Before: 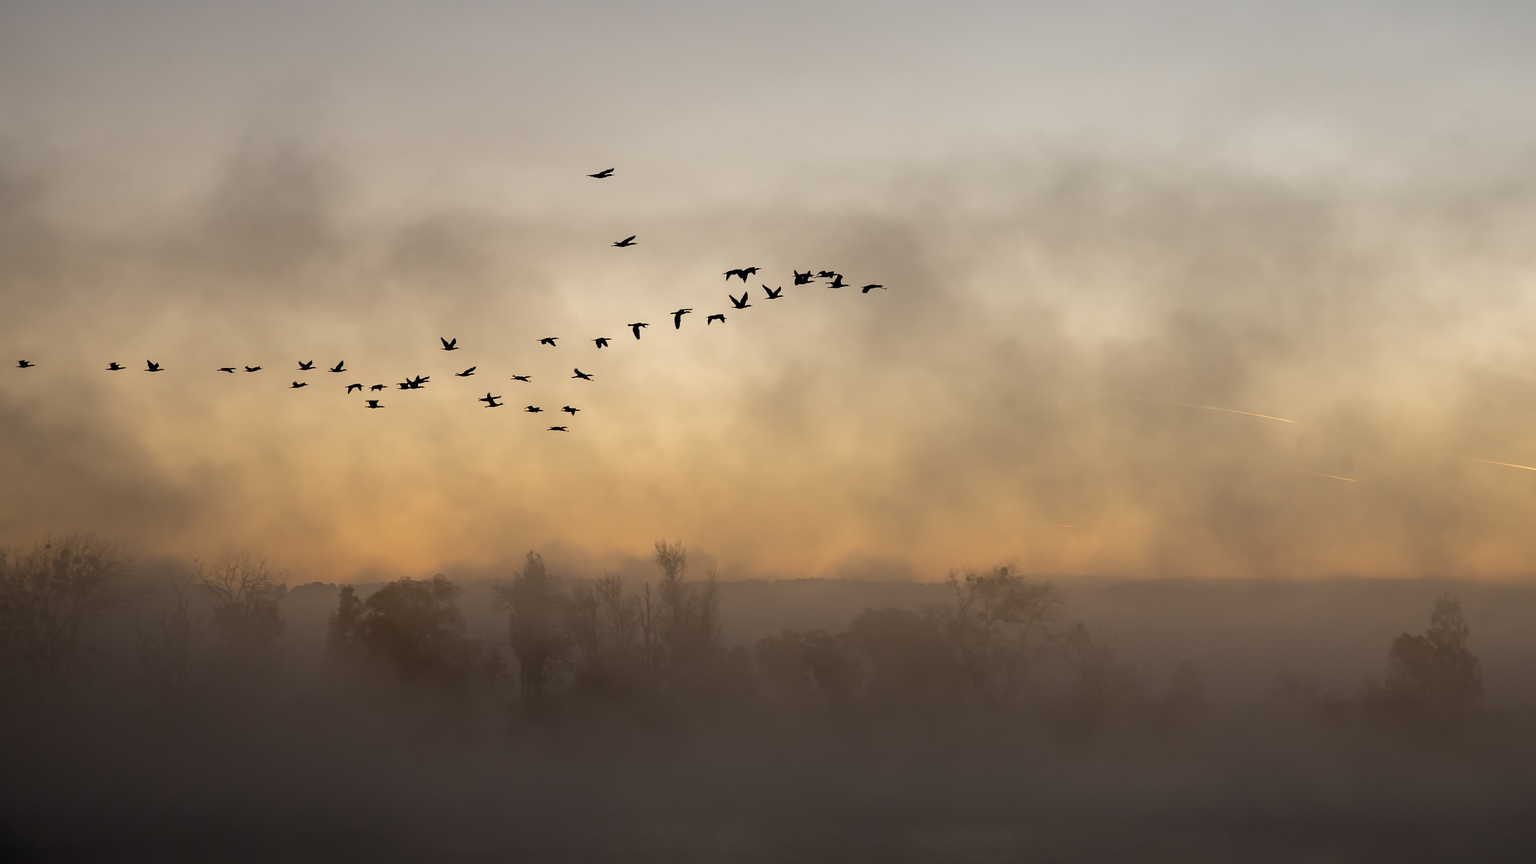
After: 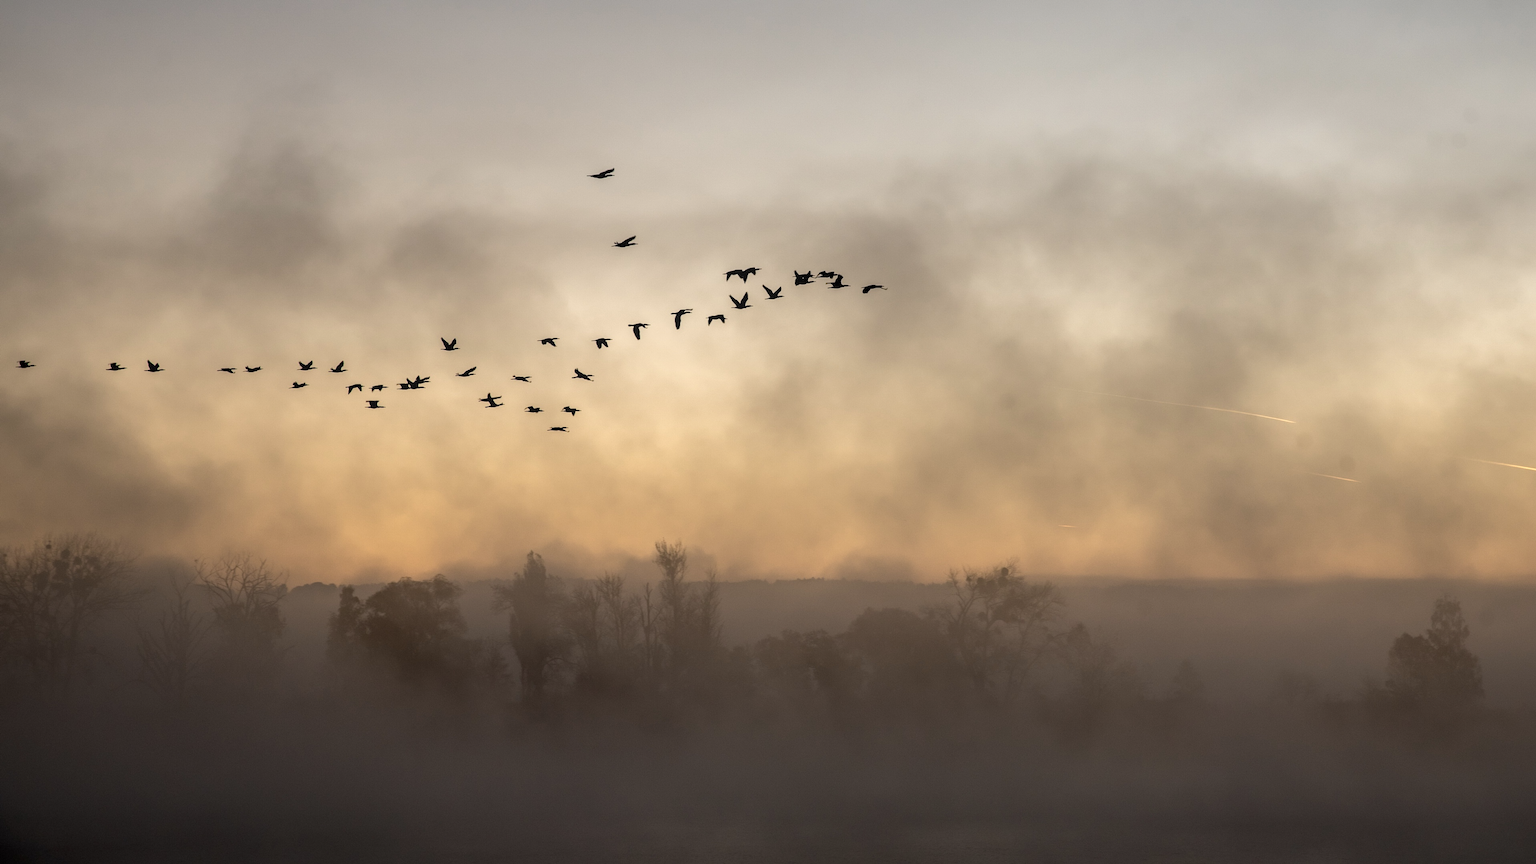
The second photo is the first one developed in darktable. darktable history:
local contrast: on, module defaults
color zones: curves: ch0 [(0, 0.558) (0.143, 0.559) (0.286, 0.529) (0.429, 0.505) (0.571, 0.5) (0.714, 0.5) (0.857, 0.5) (1, 0.558)]; ch1 [(0, 0.469) (0.01, 0.469) (0.12, 0.446) (0.248, 0.469) (0.5, 0.5) (0.748, 0.5) (0.99, 0.469) (1, 0.469)]
